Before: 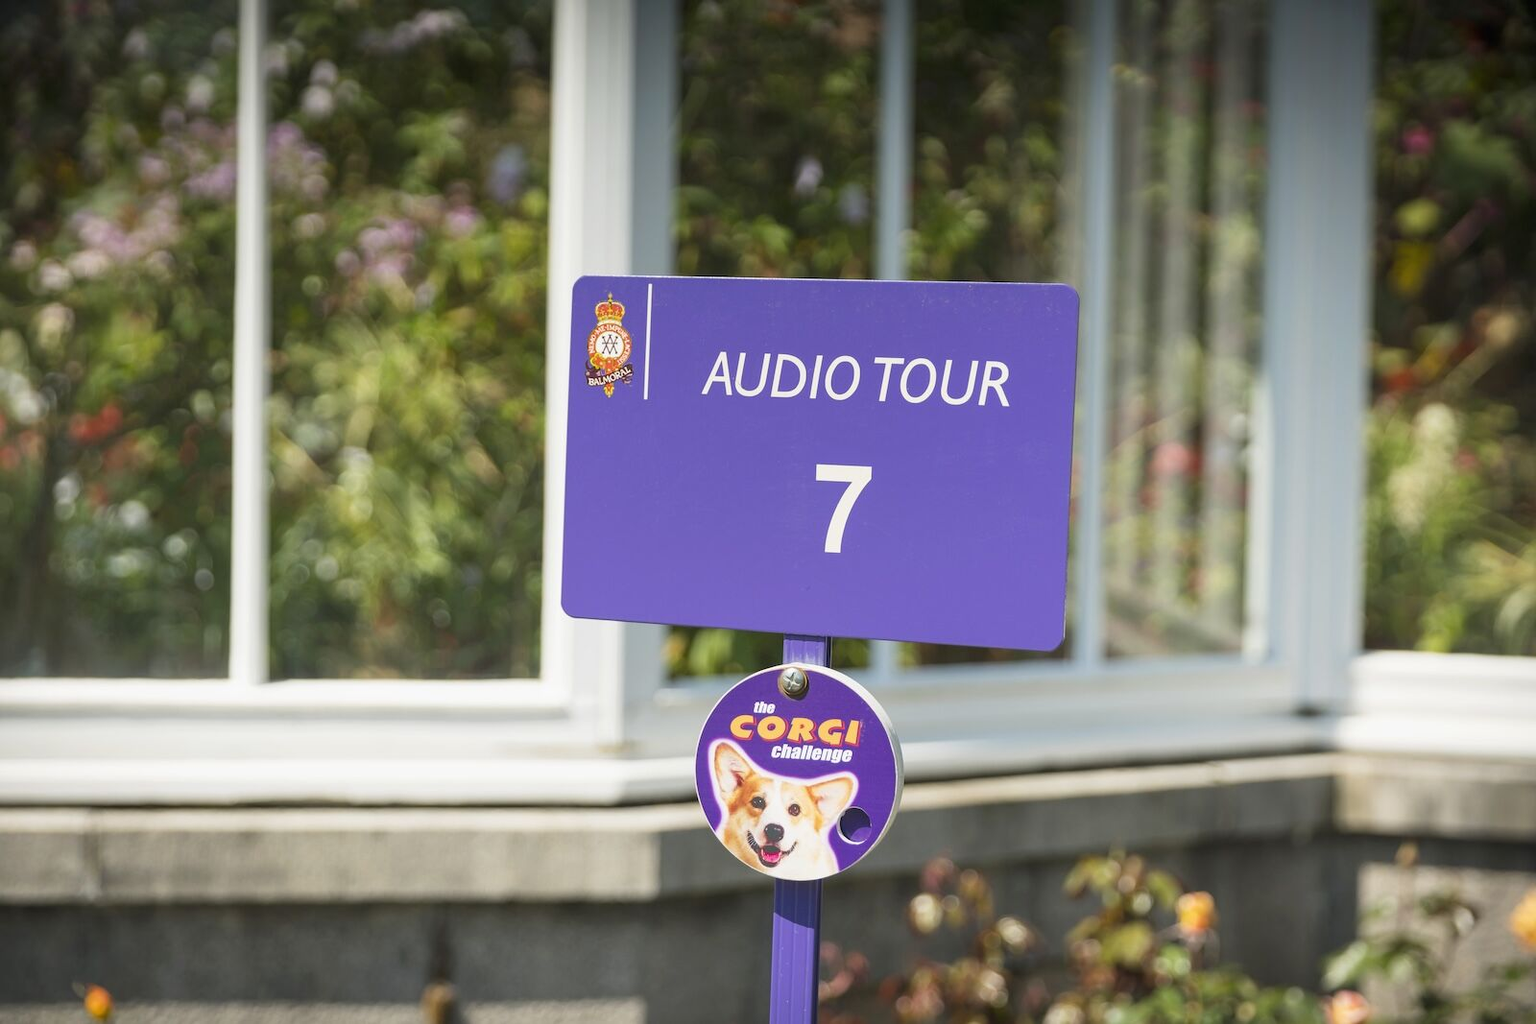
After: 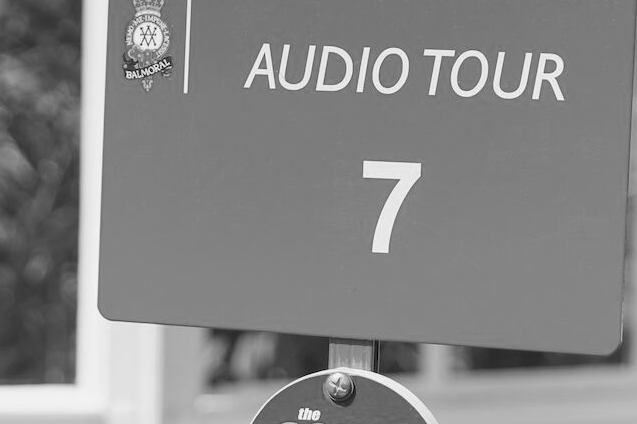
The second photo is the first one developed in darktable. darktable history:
color calibration: output gray [0.267, 0.423, 0.261, 0], illuminant as shot in camera, x 0.358, y 0.373, temperature 4628.91 K
crop: left 30.474%, top 30.281%, right 29.704%, bottom 29.899%
